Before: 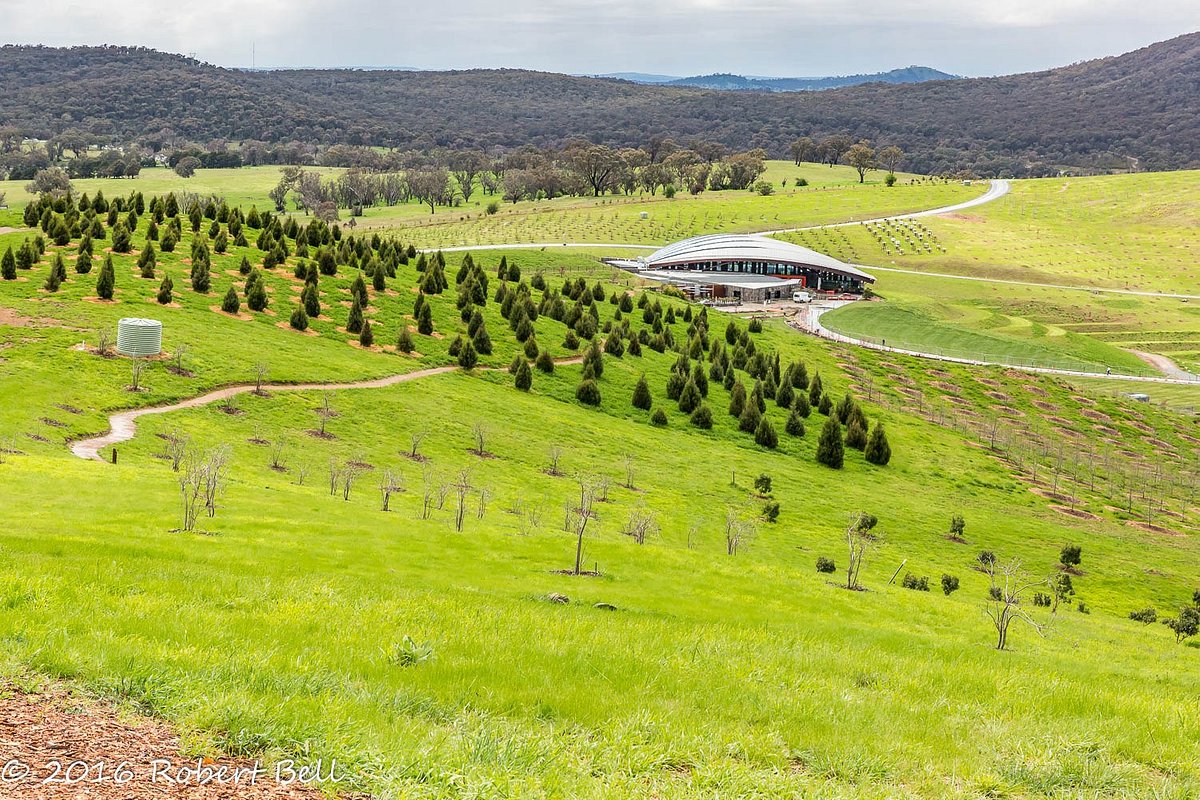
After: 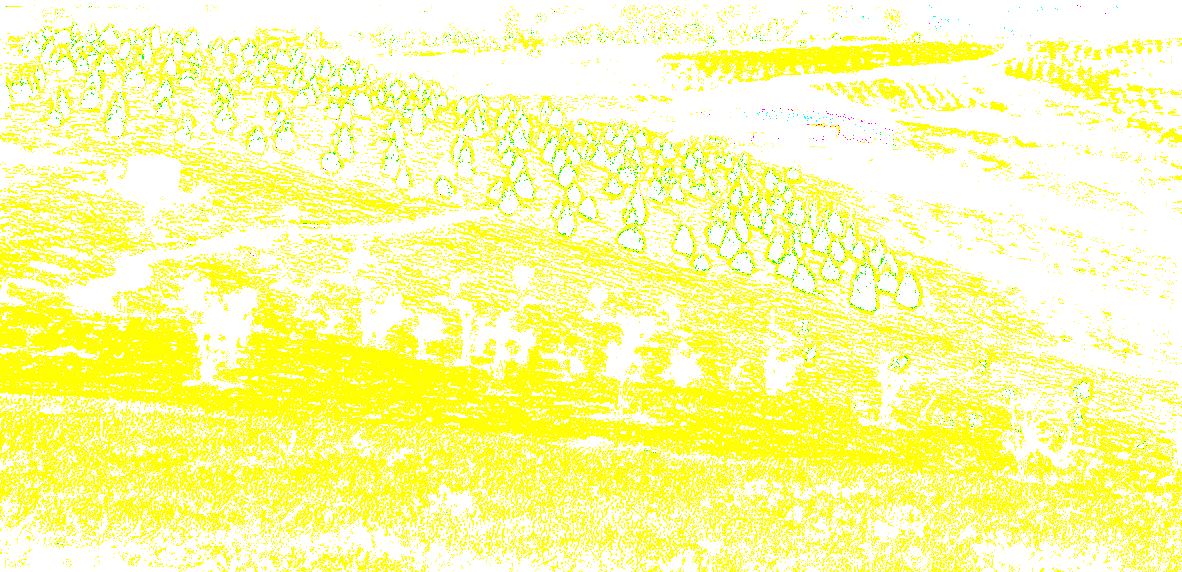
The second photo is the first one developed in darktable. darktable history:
rotate and perspective: rotation -0.013°, lens shift (vertical) -0.027, lens shift (horizontal) 0.178, crop left 0.016, crop right 0.989, crop top 0.082, crop bottom 0.918
exposure: black level correction 0.1, exposure 3 EV, compensate highlight preservation false
color balance rgb: shadows lift › chroma 2.79%, shadows lift › hue 190.66°, power › hue 171.85°, highlights gain › chroma 2.16%, highlights gain › hue 75.26°, global offset › luminance -0.51%, perceptual saturation grading › highlights -33.8%, perceptual saturation grading › mid-tones 14.98%, perceptual saturation grading › shadows 48.43%, perceptual brilliance grading › highlights 15.68%, perceptual brilliance grading › mid-tones 6.62%, perceptual brilliance grading › shadows -14.98%, global vibrance 11.32%, contrast 5.05%
crop and rotate: top 15.774%, bottom 5.506%
sharpen: amount 0.6
local contrast: detail 150%
tone curve: curves: ch0 [(0, 0.028) (0.138, 0.156) (0.468, 0.516) (0.754, 0.823) (1, 1)], color space Lab, linked channels, preserve colors none
